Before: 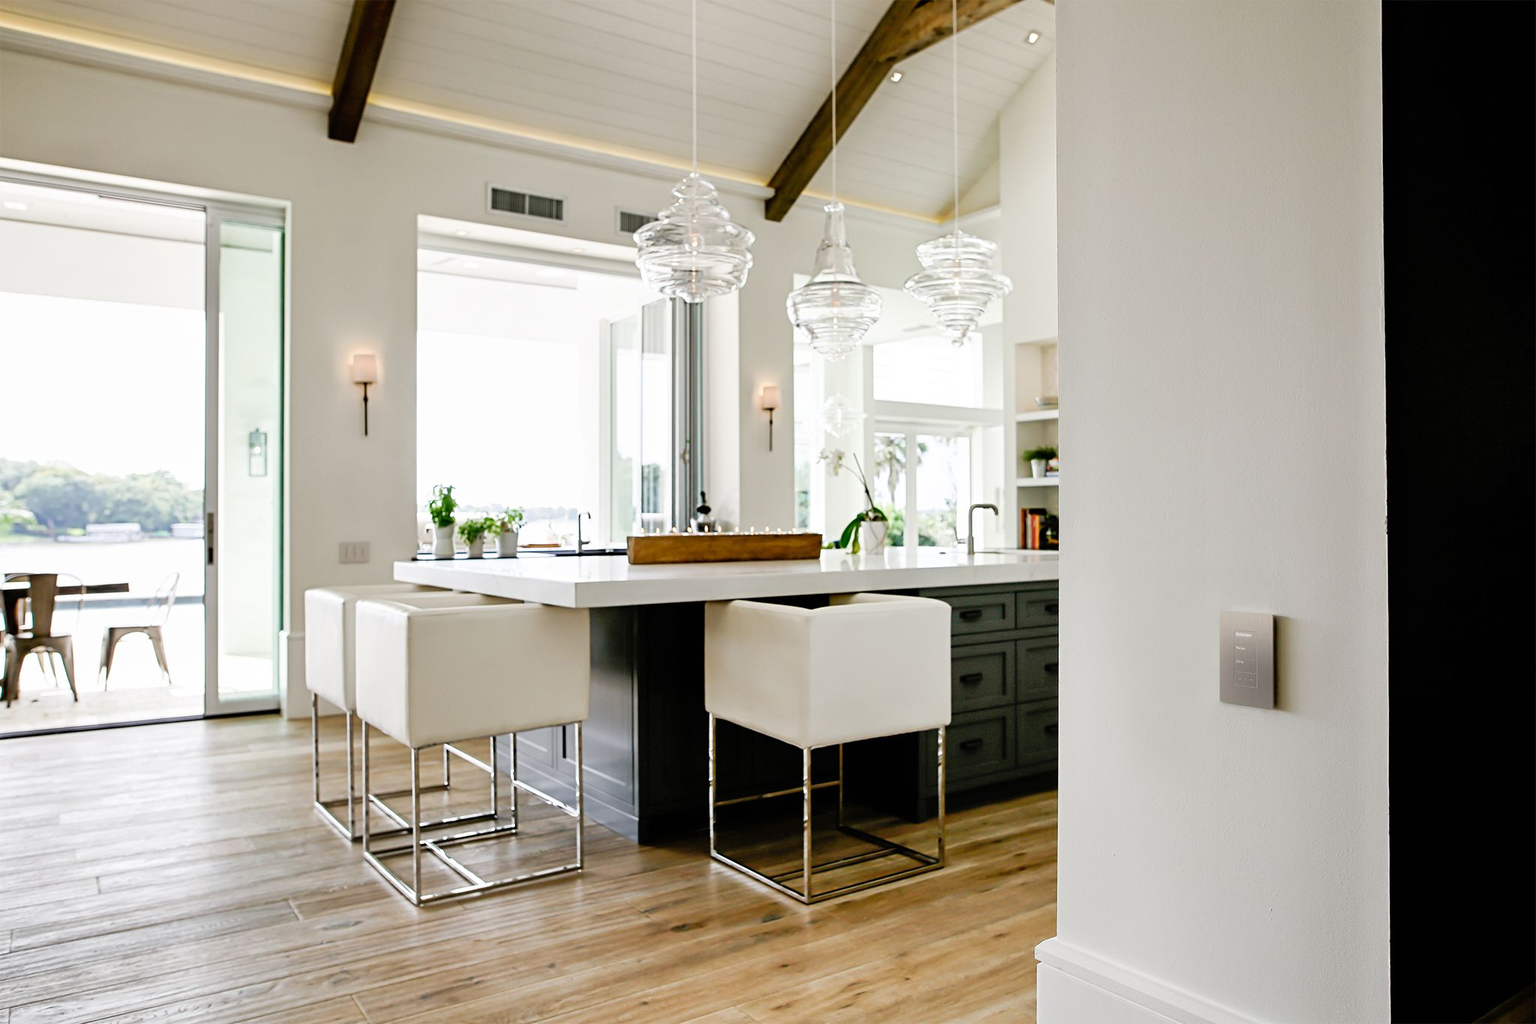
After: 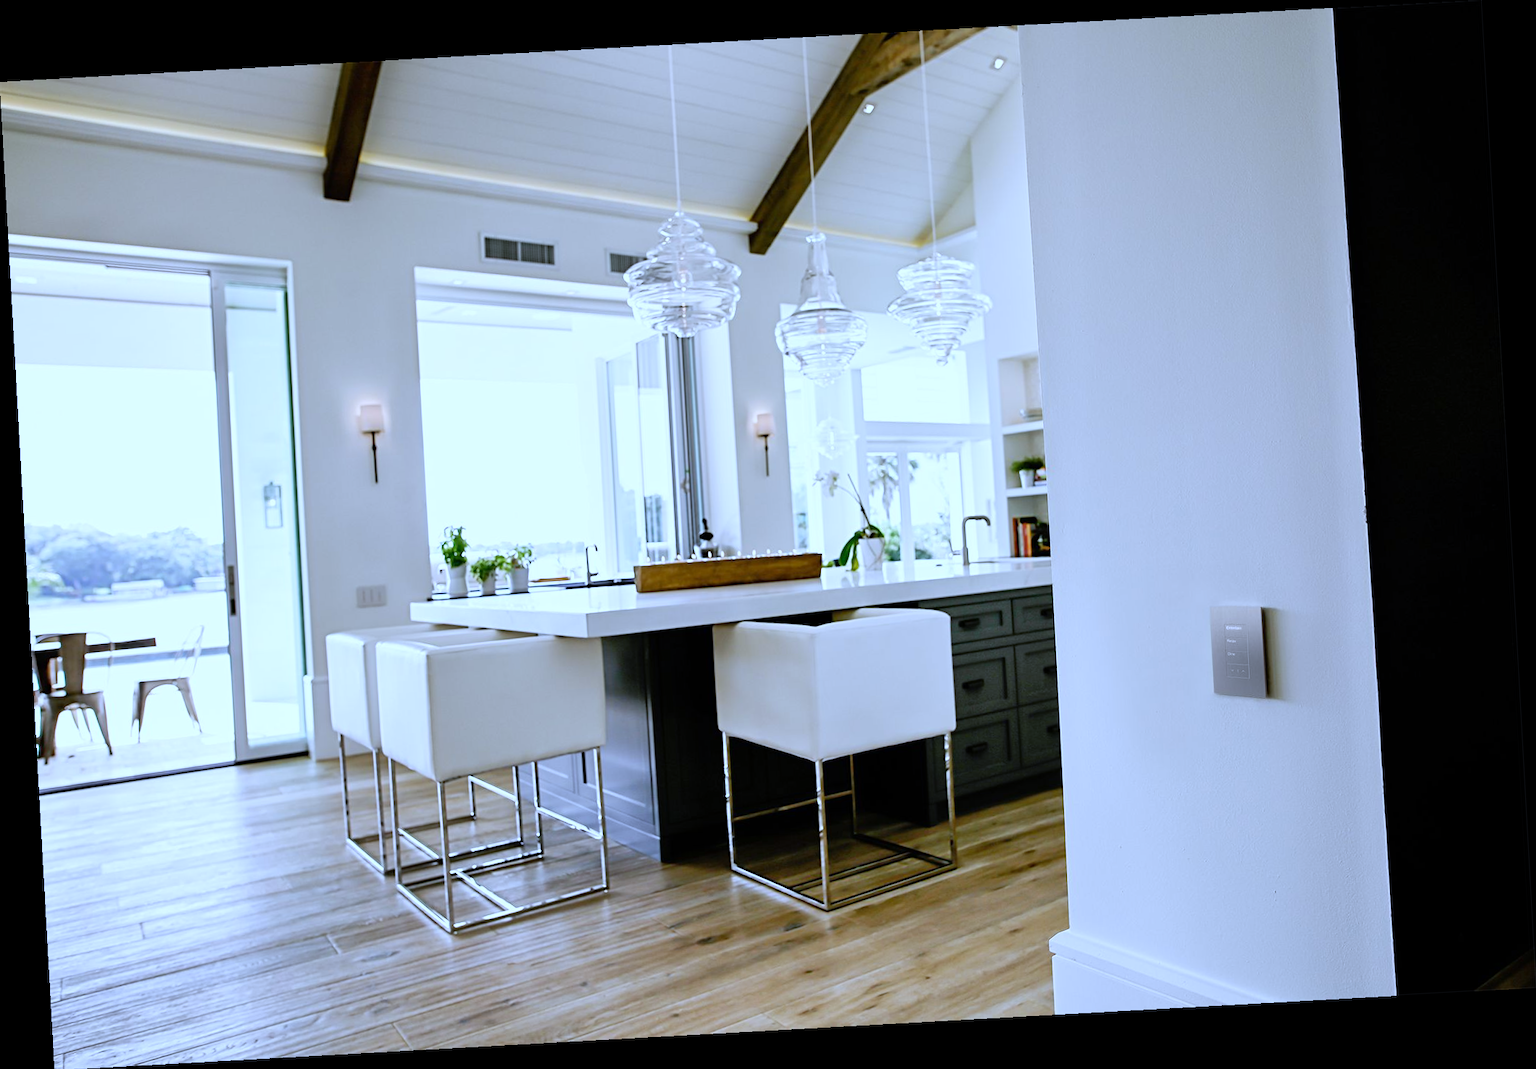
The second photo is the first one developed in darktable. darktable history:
white balance: red 0.871, blue 1.249
rotate and perspective: rotation -3.18°, automatic cropping off
